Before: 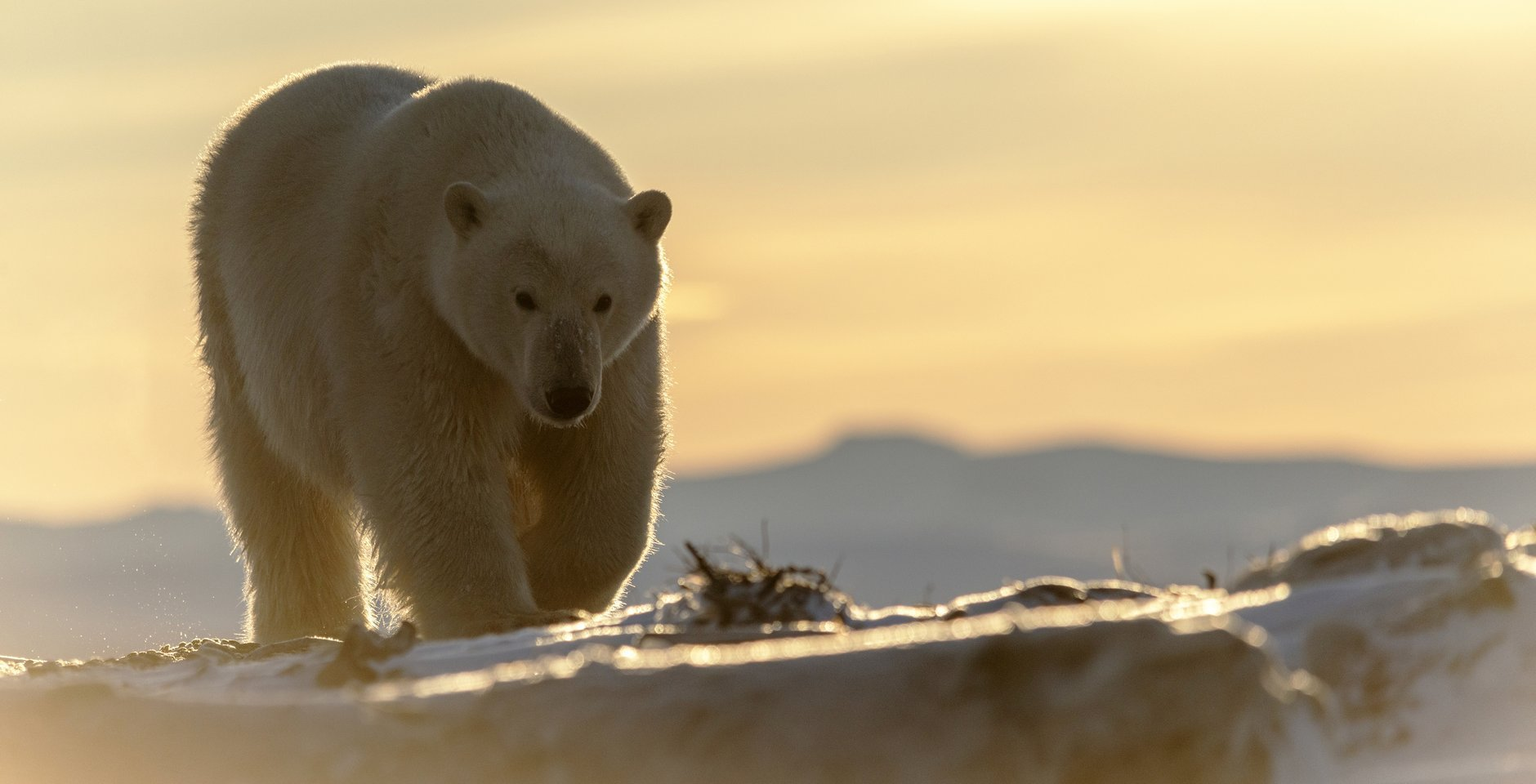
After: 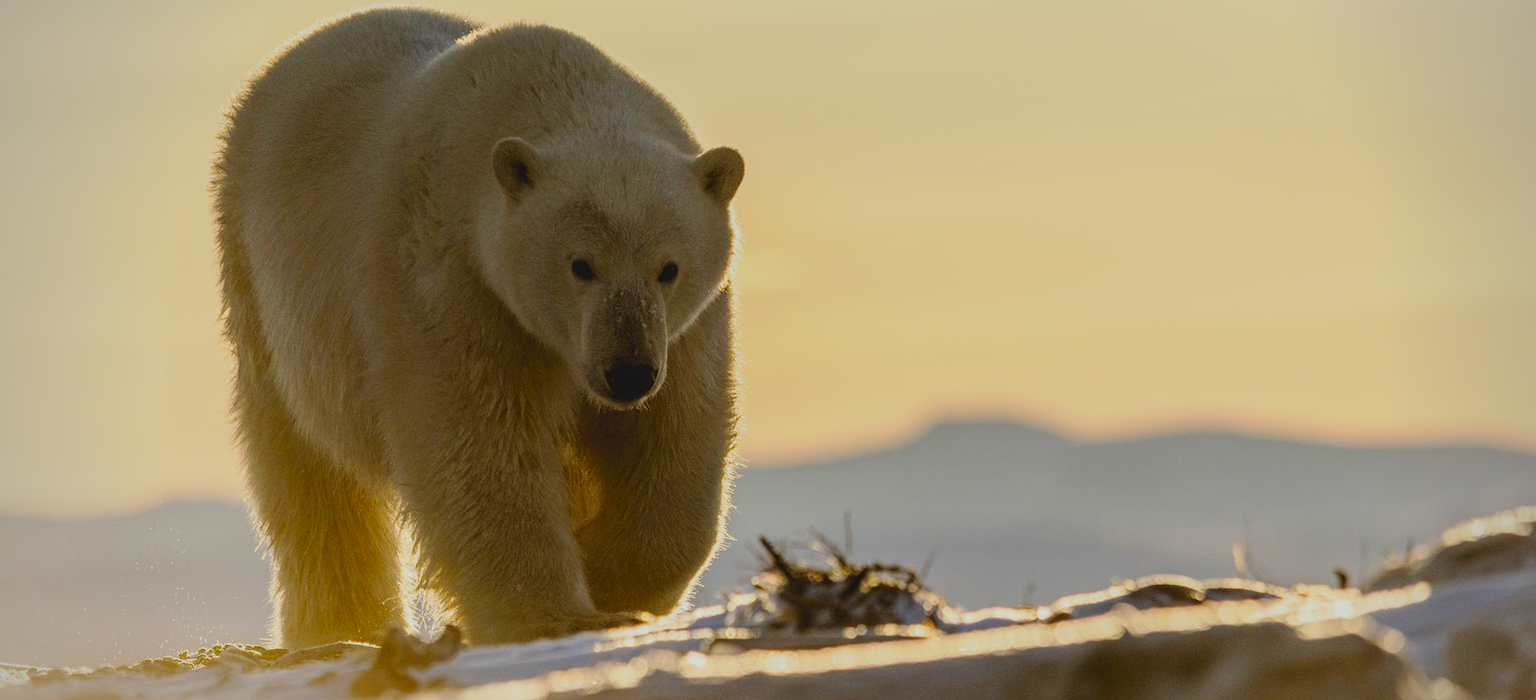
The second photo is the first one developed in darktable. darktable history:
exposure: black level correction 0, exposure 0.498 EV, compensate exposure bias true, compensate highlight preservation false
tone curve: curves: ch0 [(0, 0) (0.003, 0.096) (0.011, 0.096) (0.025, 0.098) (0.044, 0.099) (0.069, 0.106) (0.1, 0.128) (0.136, 0.153) (0.177, 0.186) (0.224, 0.218) (0.277, 0.265) (0.335, 0.316) (0.399, 0.374) (0.468, 0.445) (0.543, 0.526) (0.623, 0.605) (0.709, 0.681) (0.801, 0.758) (0.898, 0.819) (1, 1)], preserve colors none
filmic rgb: black relative exposure -7.65 EV, white relative exposure 4.56 EV, hardness 3.61
local contrast: on, module defaults
vignetting: fall-off radius 60.44%
velvia: strength 31.35%, mid-tones bias 0.202
crop: top 7.45%, right 9.779%, bottom 11.963%
